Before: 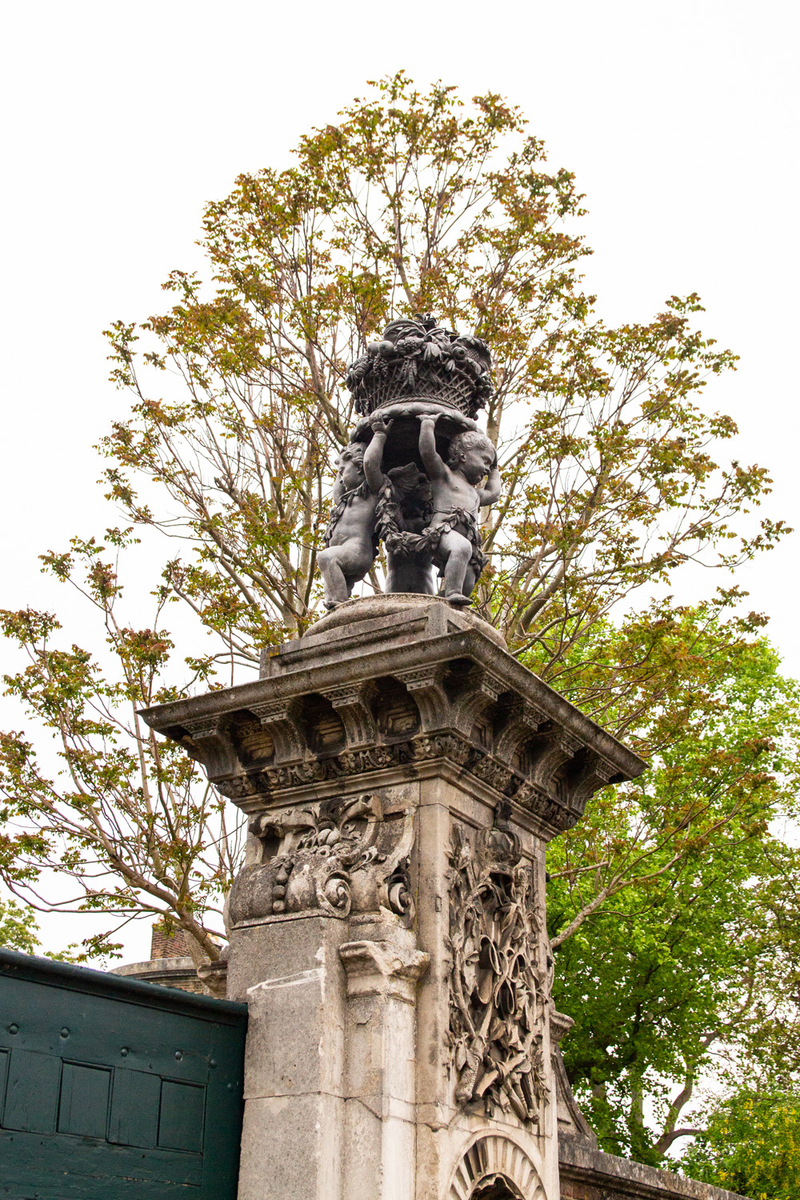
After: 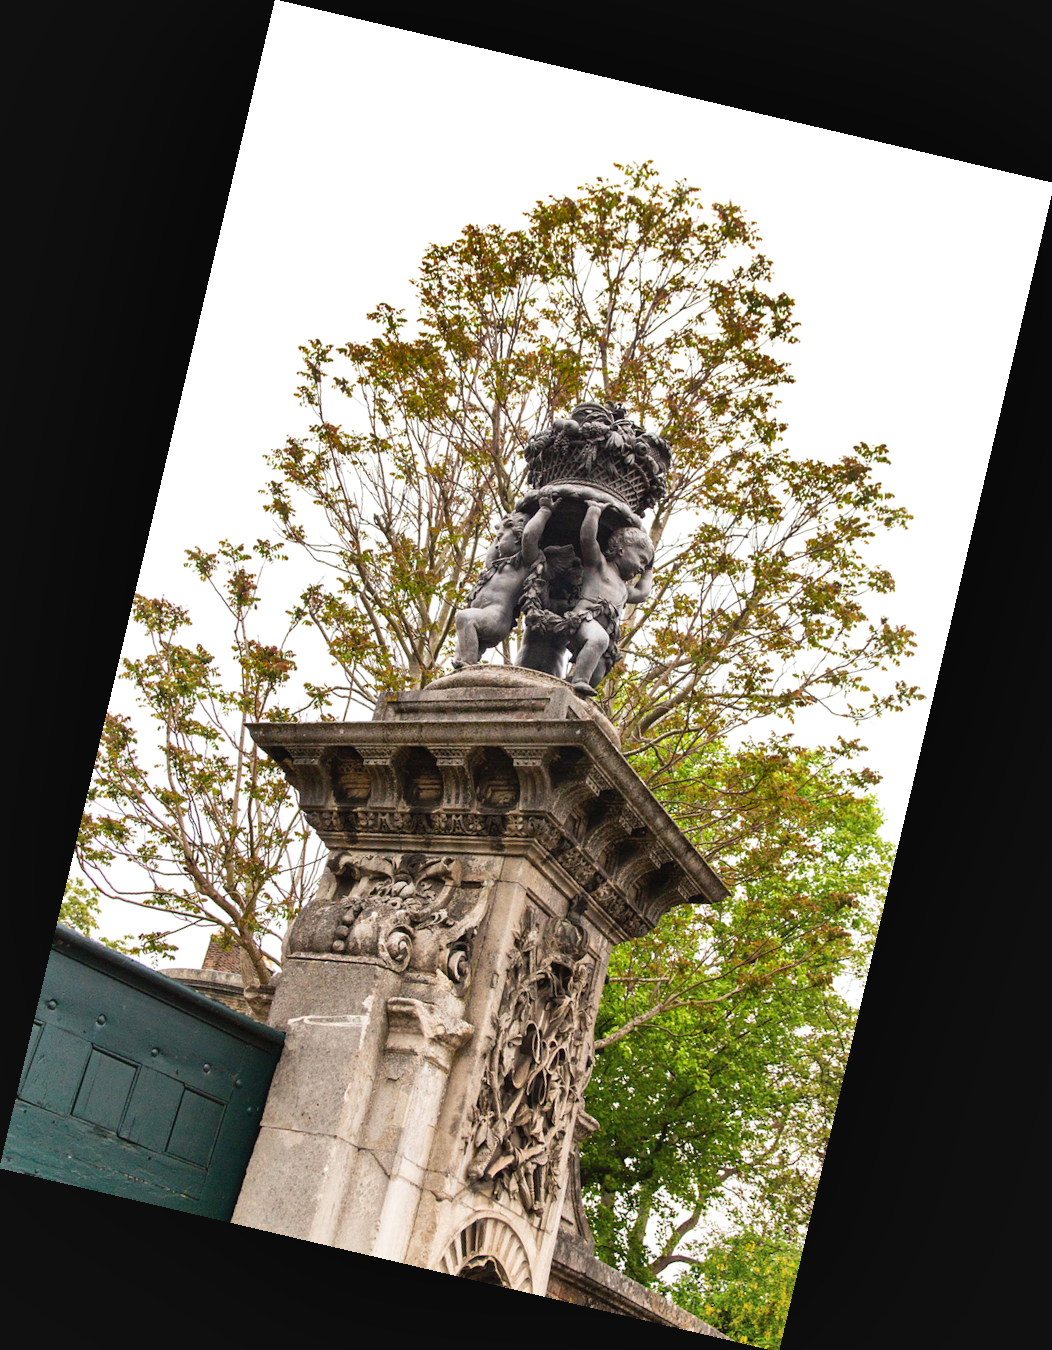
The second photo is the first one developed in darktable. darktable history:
rotate and perspective: rotation 13.27°, automatic cropping off
exposure: black level correction -0.003, exposure 0.04 EV, compensate highlight preservation false
shadows and highlights: soften with gaussian
